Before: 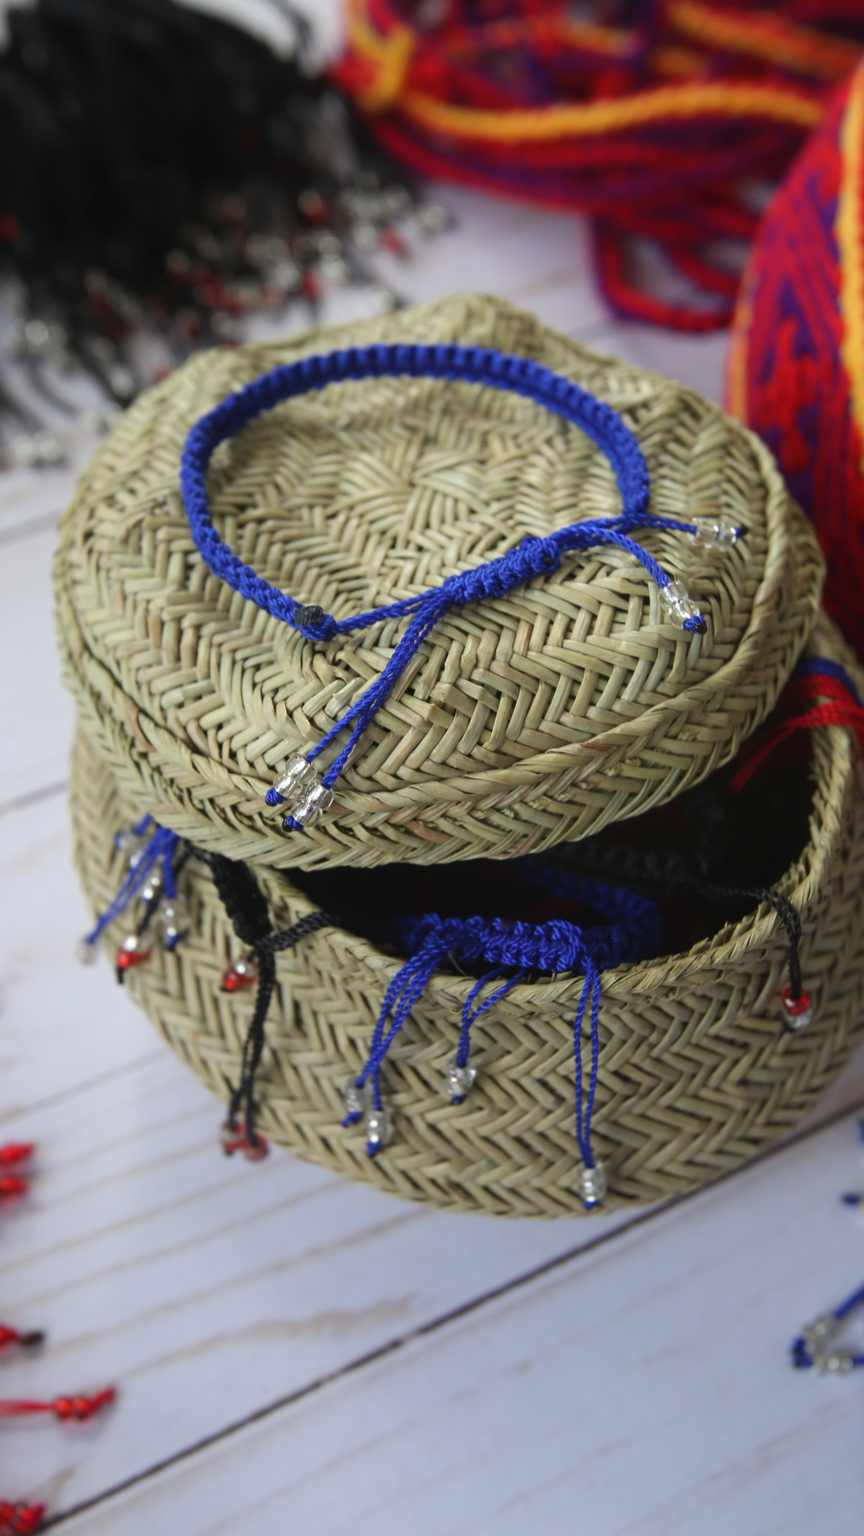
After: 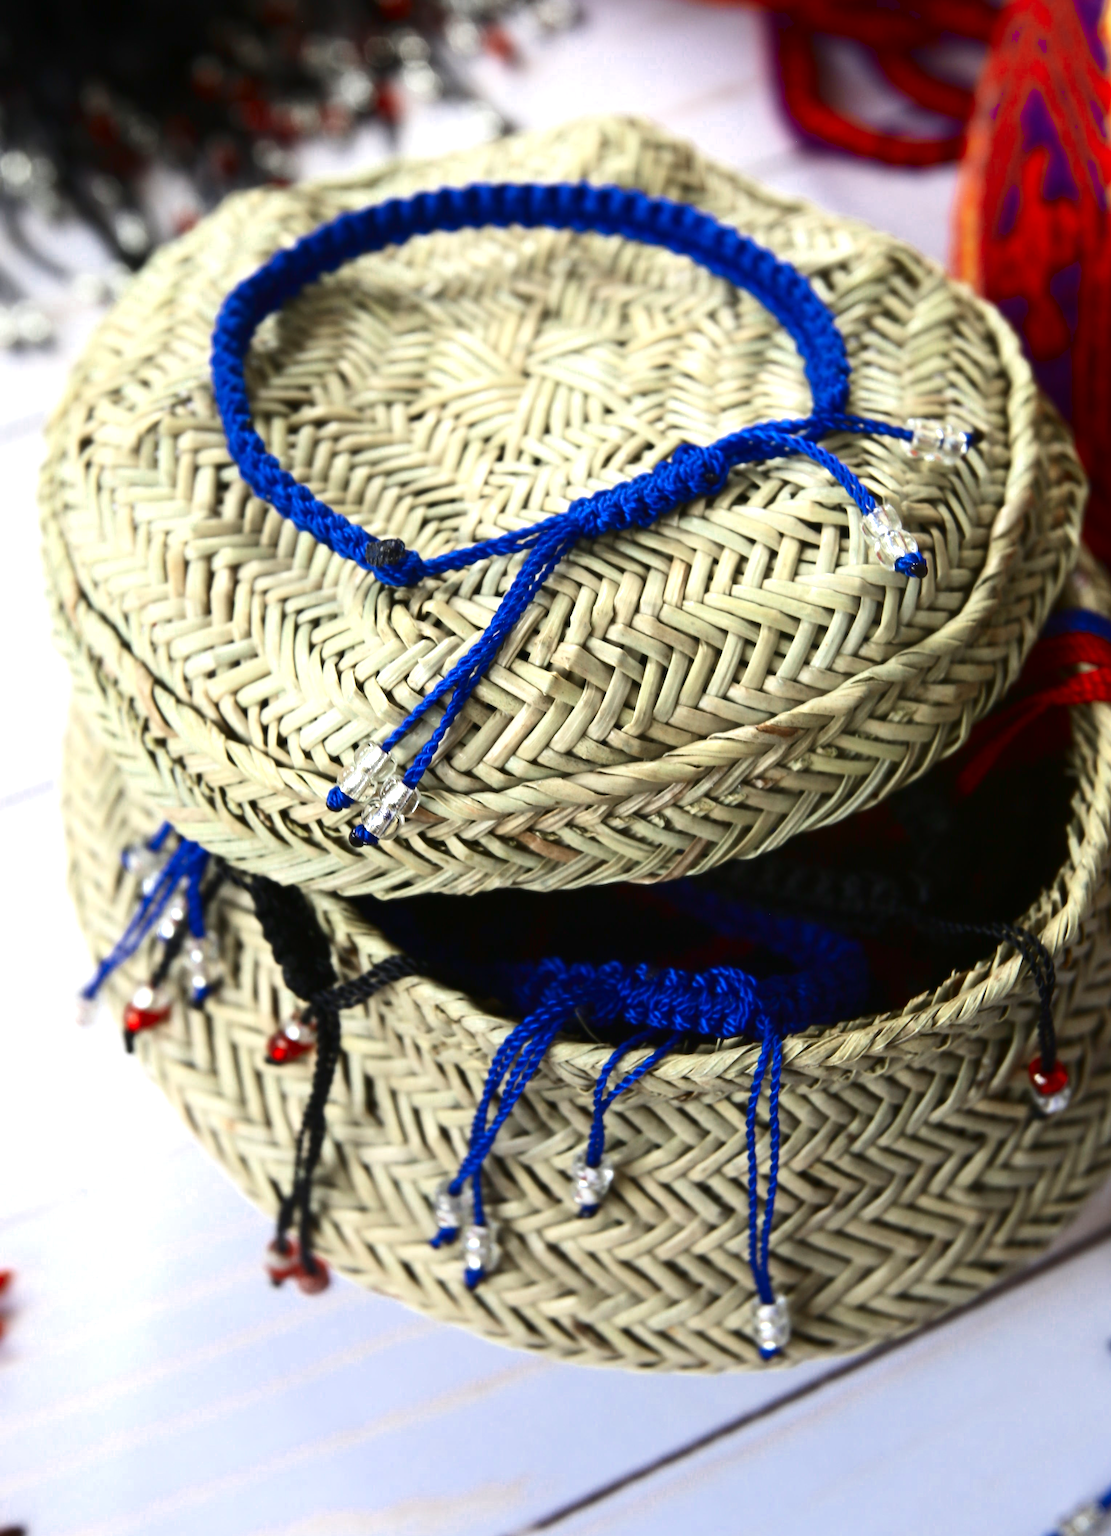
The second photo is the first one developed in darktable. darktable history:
contrast brightness saturation: contrast 0.215, brightness -0.189, saturation 0.242
exposure: black level correction 0, exposure 1.104 EV, compensate exposure bias true, compensate highlight preservation false
crop and rotate: left 2.993%, top 13.674%, right 2.391%, bottom 12.803%
color zones: curves: ch0 [(0, 0.5) (0.125, 0.4) (0.25, 0.5) (0.375, 0.4) (0.5, 0.4) (0.625, 0.35) (0.75, 0.35) (0.875, 0.5)]; ch1 [(0, 0.35) (0.125, 0.45) (0.25, 0.35) (0.375, 0.35) (0.5, 0.35) (0.625, 0.35) (0.75, 0.45) (0.875, 0.35)]; ch2 [(0, 0.6) (0.125, 0.5) (0.25, 0.5) (0.375, 0.6) (0.5, 0.6) (0.625, 0.5) (0.75, 0.5) (0.875, 0.5)]
